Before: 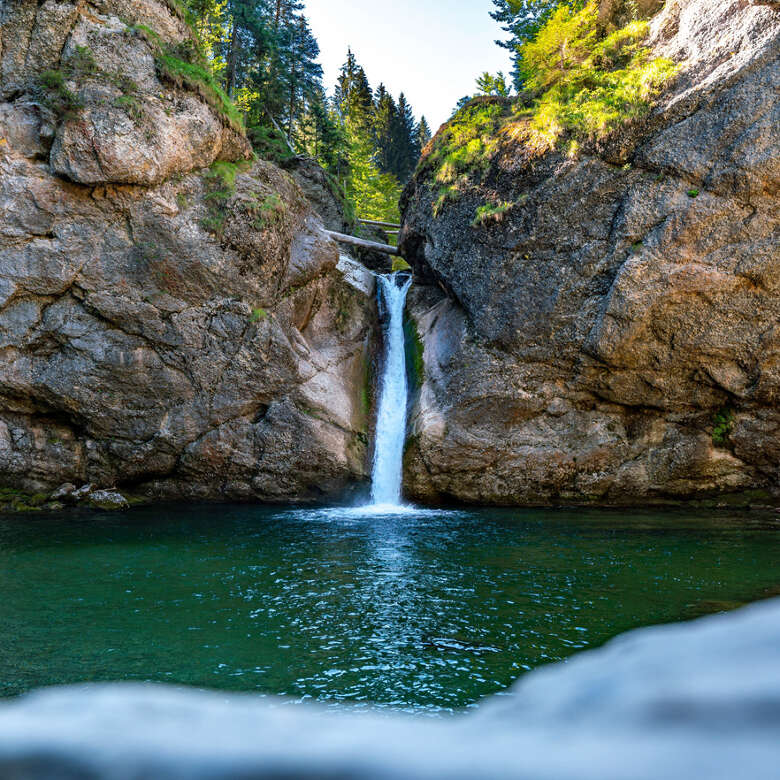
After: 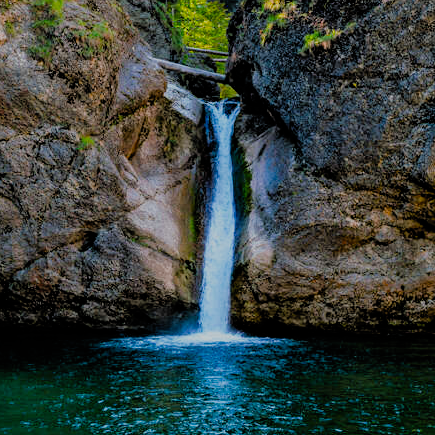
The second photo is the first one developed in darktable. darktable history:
filmic rgb: black relative exposure -4.4 EV, white relative exposure 5 EV, threshold 3 EV, hardness 2.23, latitude 40.06%, contrast 1.15, highlights saturation mix 10%, shadows ↔ highlights balance 1.04%, preserve chrominance RGB euclidean norm (legacy), color science v4 (2020), enable highlight reconstruction true
crop and rotate: left 22.13%, top 22.054%, right 22.026%, bottom 22.102%
